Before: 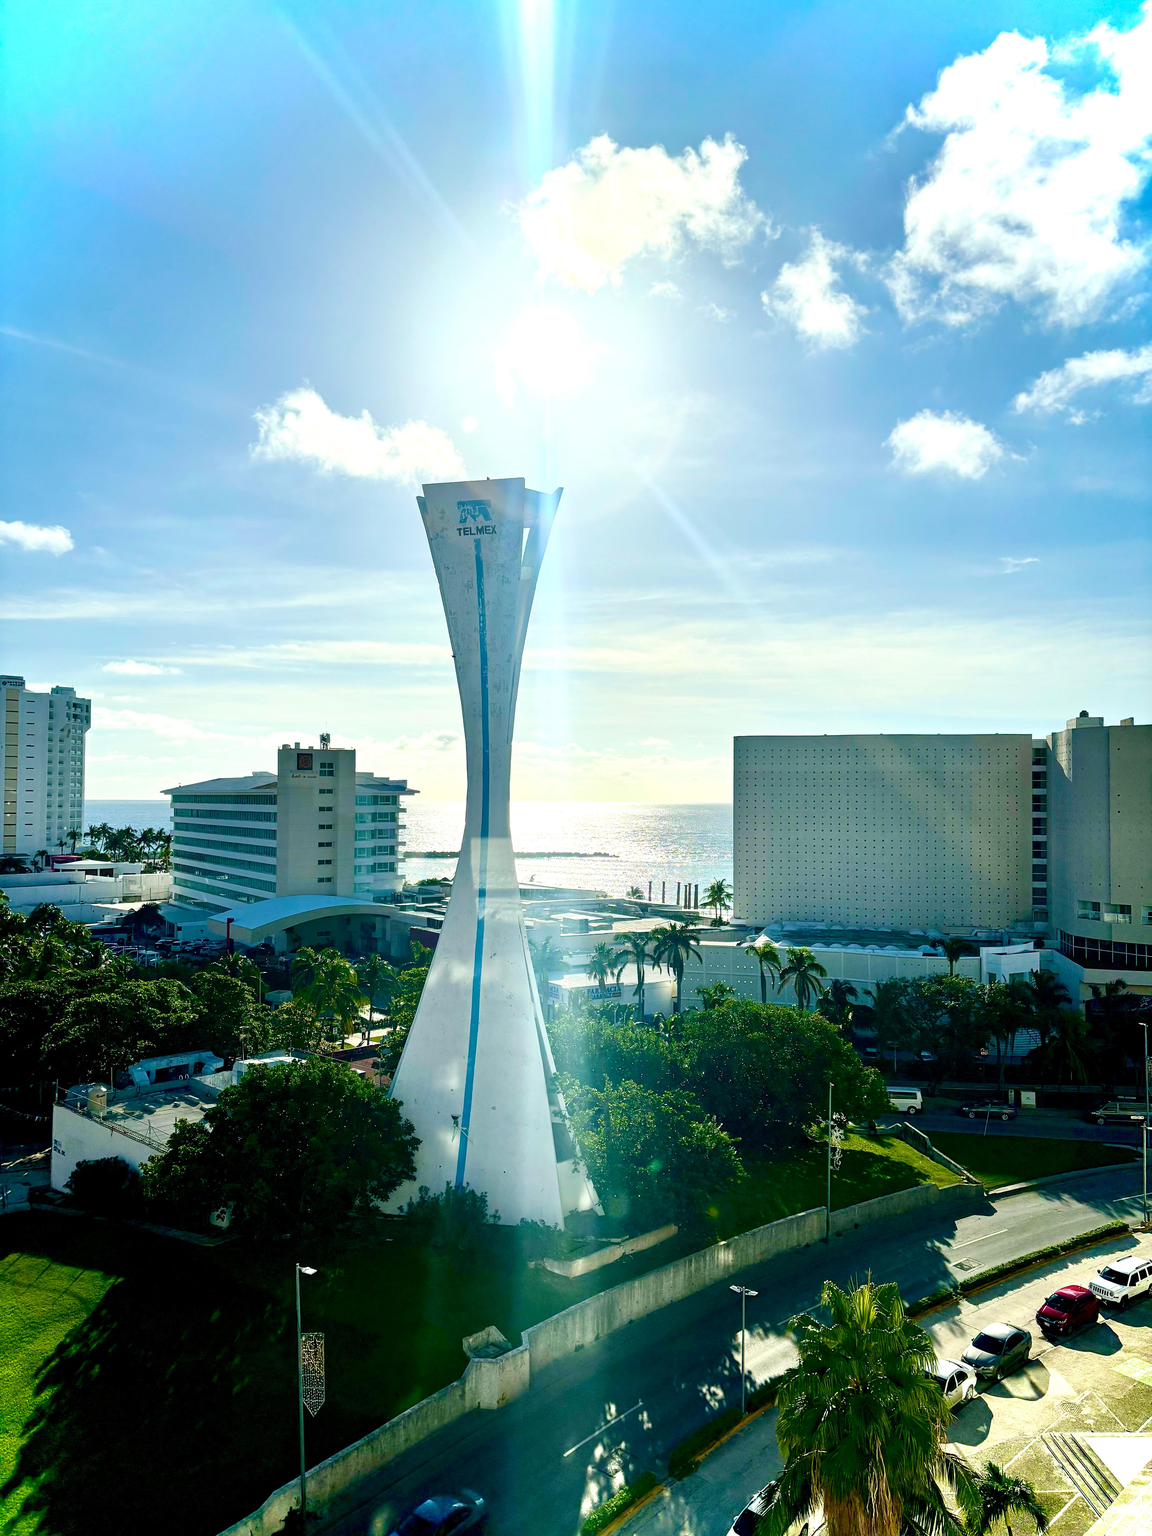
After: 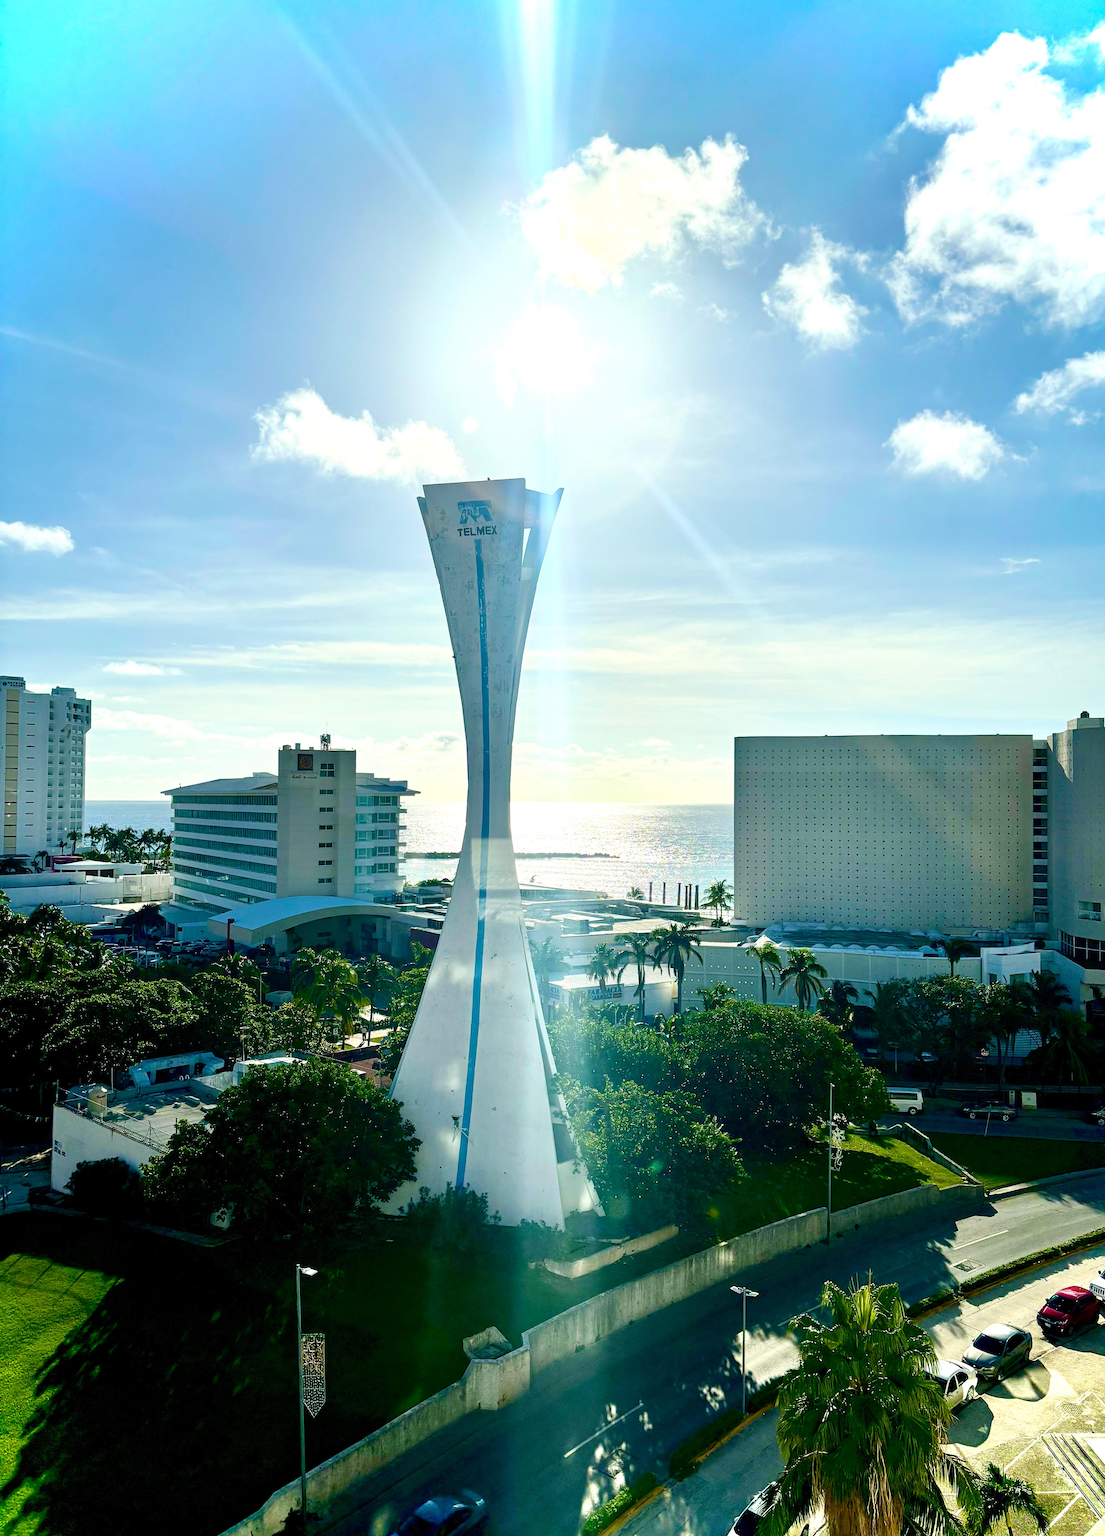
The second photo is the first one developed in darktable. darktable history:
crop: right 4.089%, bottom 0.019%
